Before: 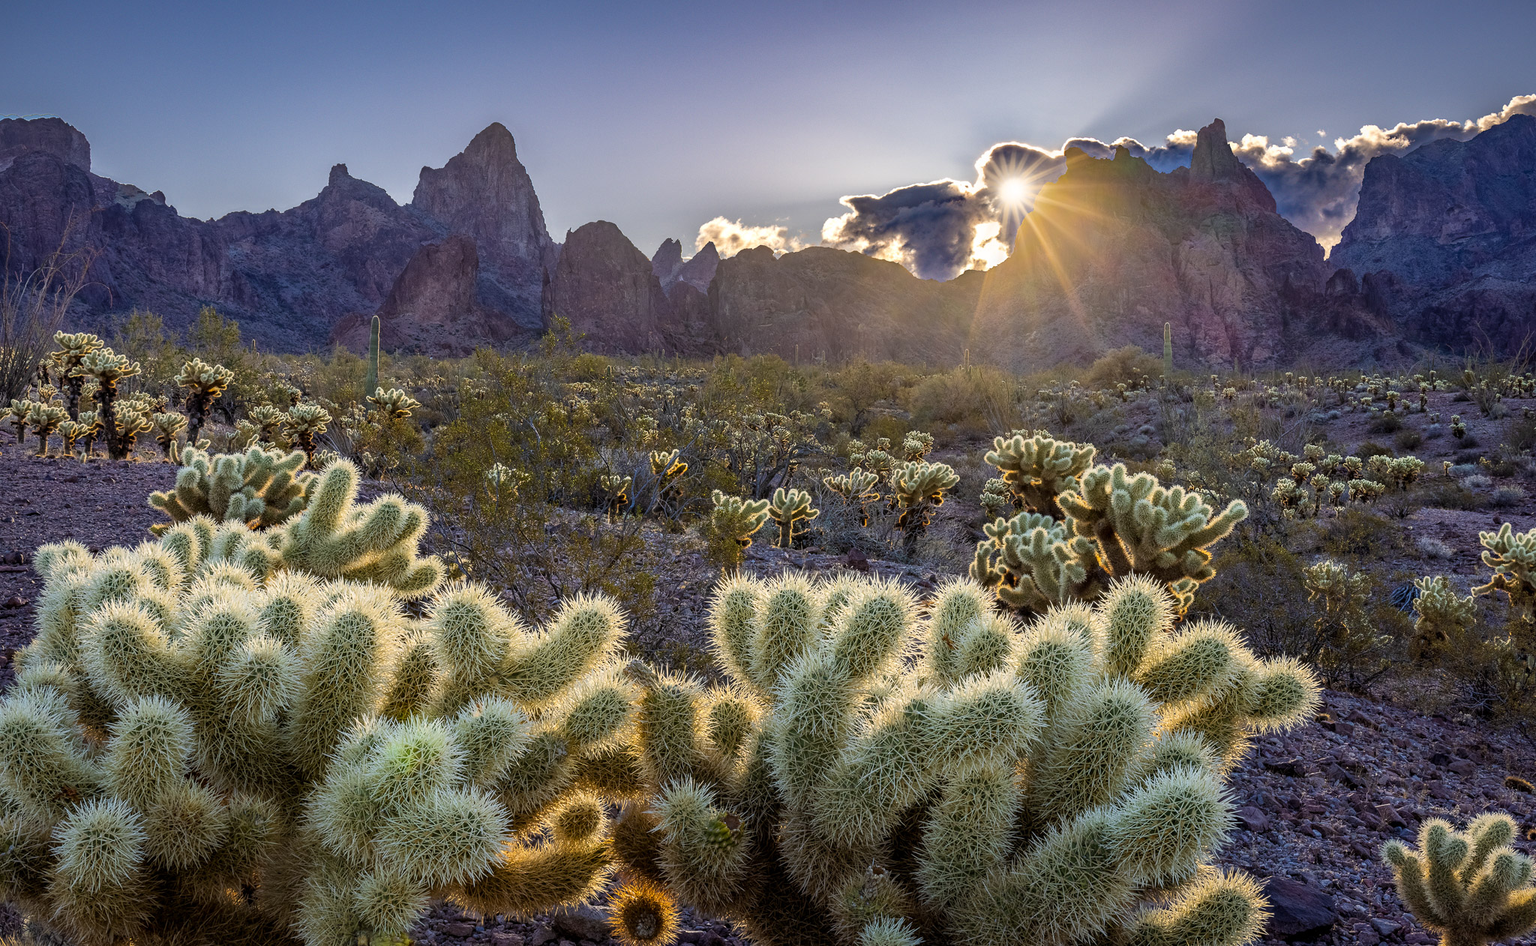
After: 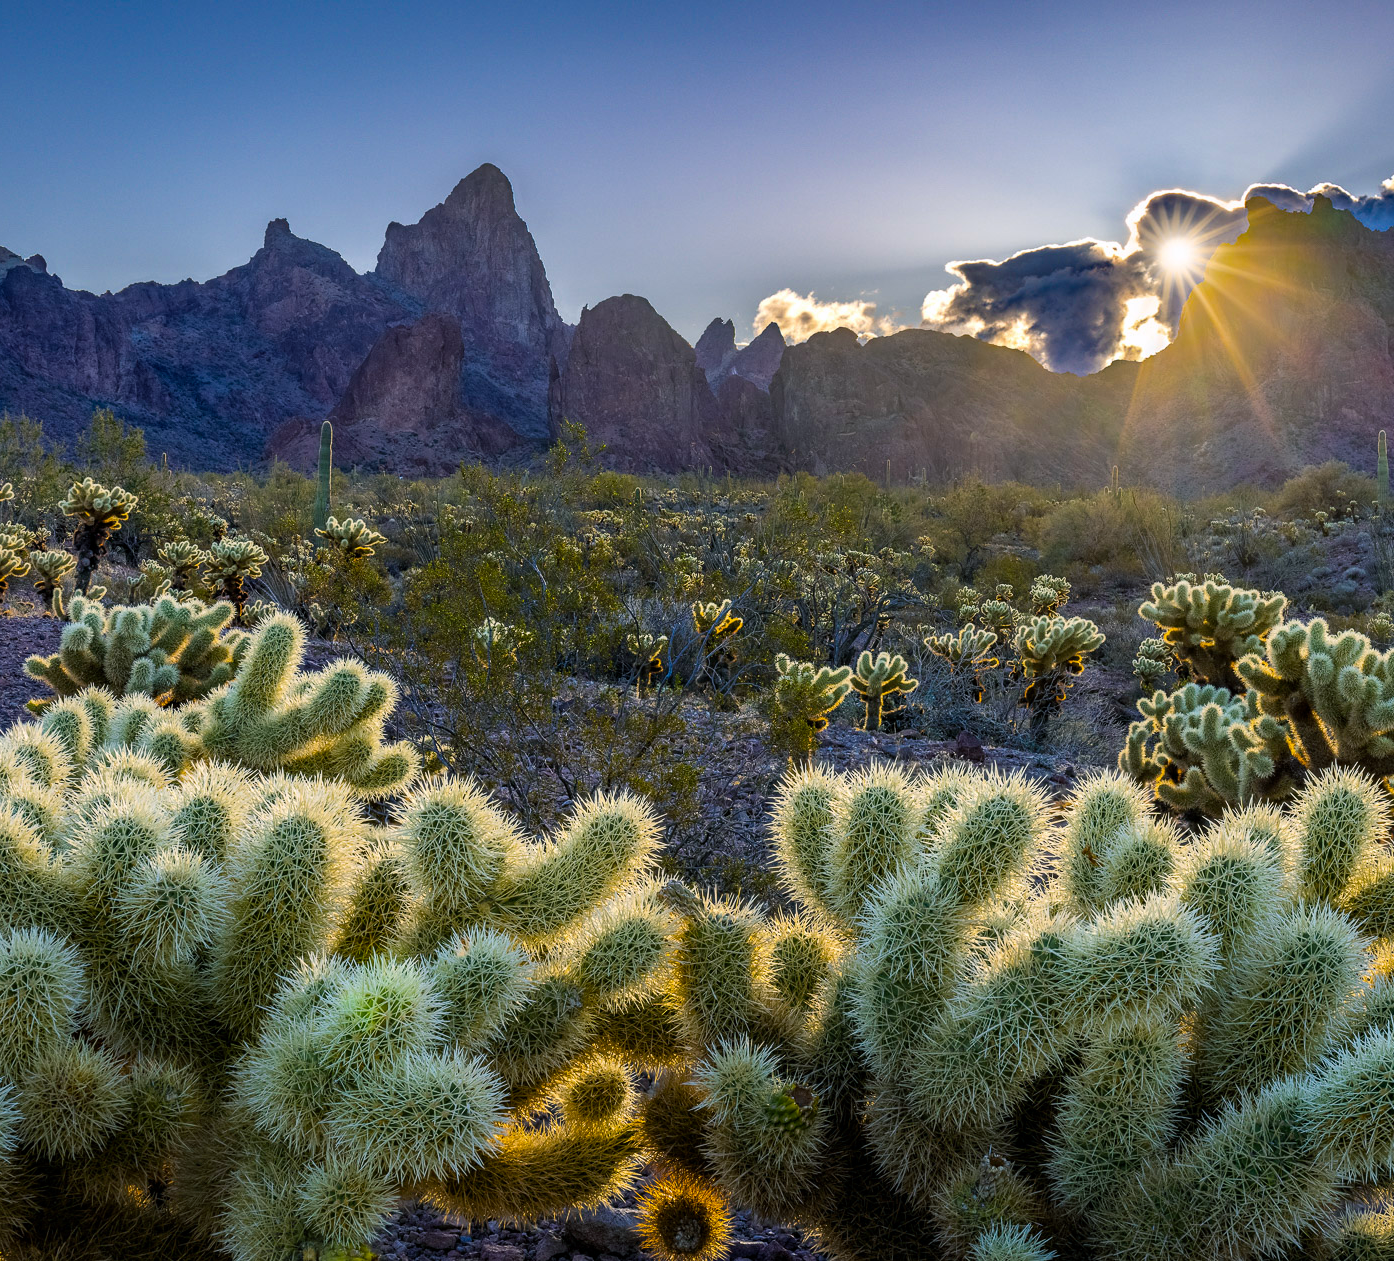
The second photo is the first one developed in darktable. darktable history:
color balance rgb: power › luminance -7.64%, power › chroma 1.115%, power › hue 216.37°, perceptual saturation grading › global saturation 30.775%, global vibrance 14.78%
crop and rotate: left 8.526%, right 23.404%
